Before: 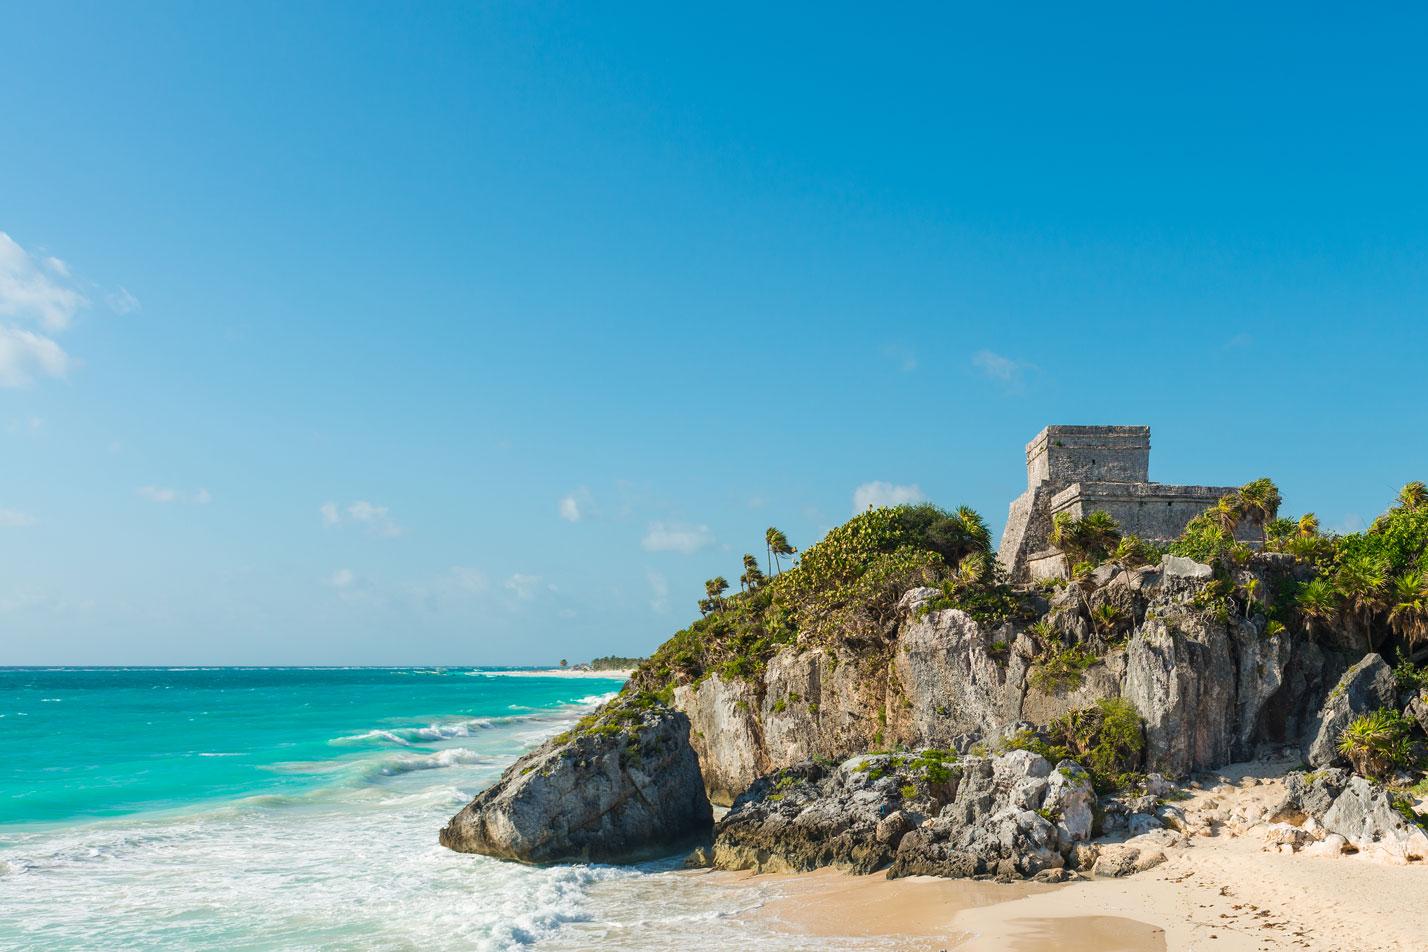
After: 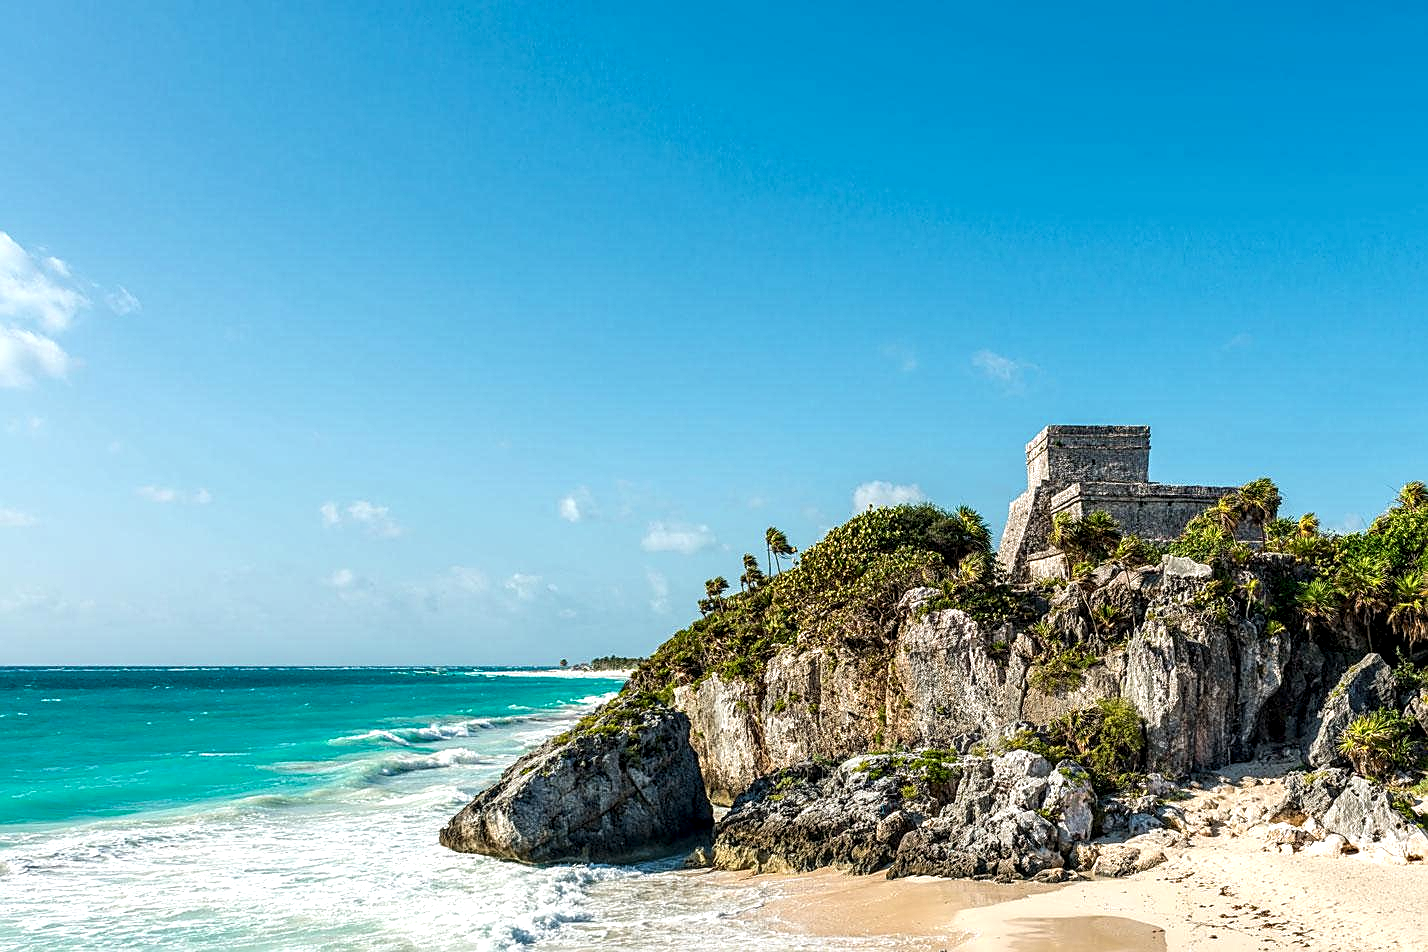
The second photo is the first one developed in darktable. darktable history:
exposure: exposure 0.207 EV, compensate highlight preservation false
sharpen: amount 0.6
local contrast: highlights 65%, shadows 54%, detail 169%, midtone range 0.514
